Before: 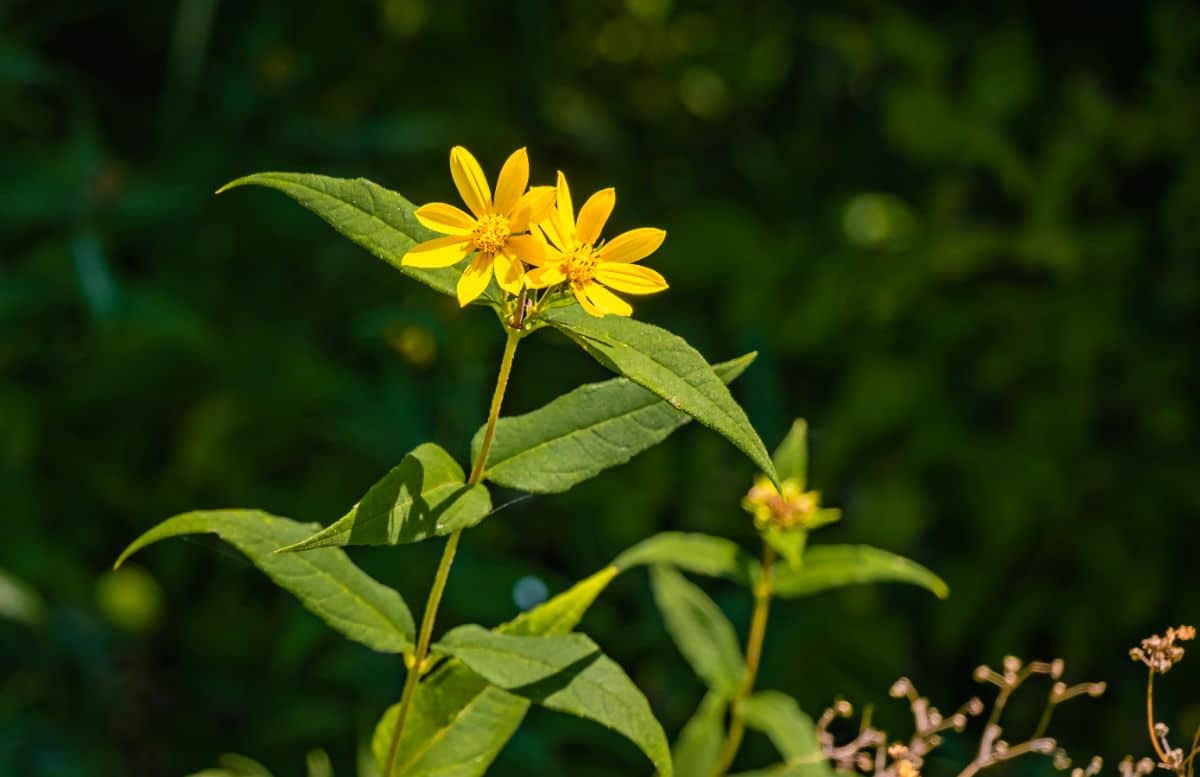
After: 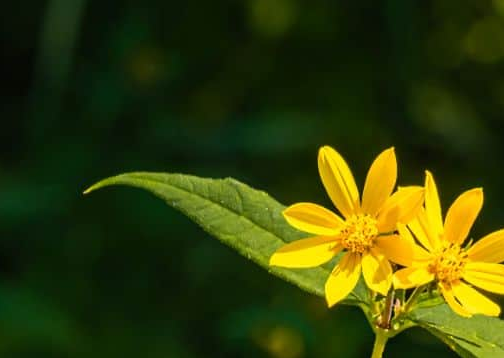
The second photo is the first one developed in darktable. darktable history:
crop and rotate: left 11.012%, top 0.095%, right 46.987%, bottom 53.798%
